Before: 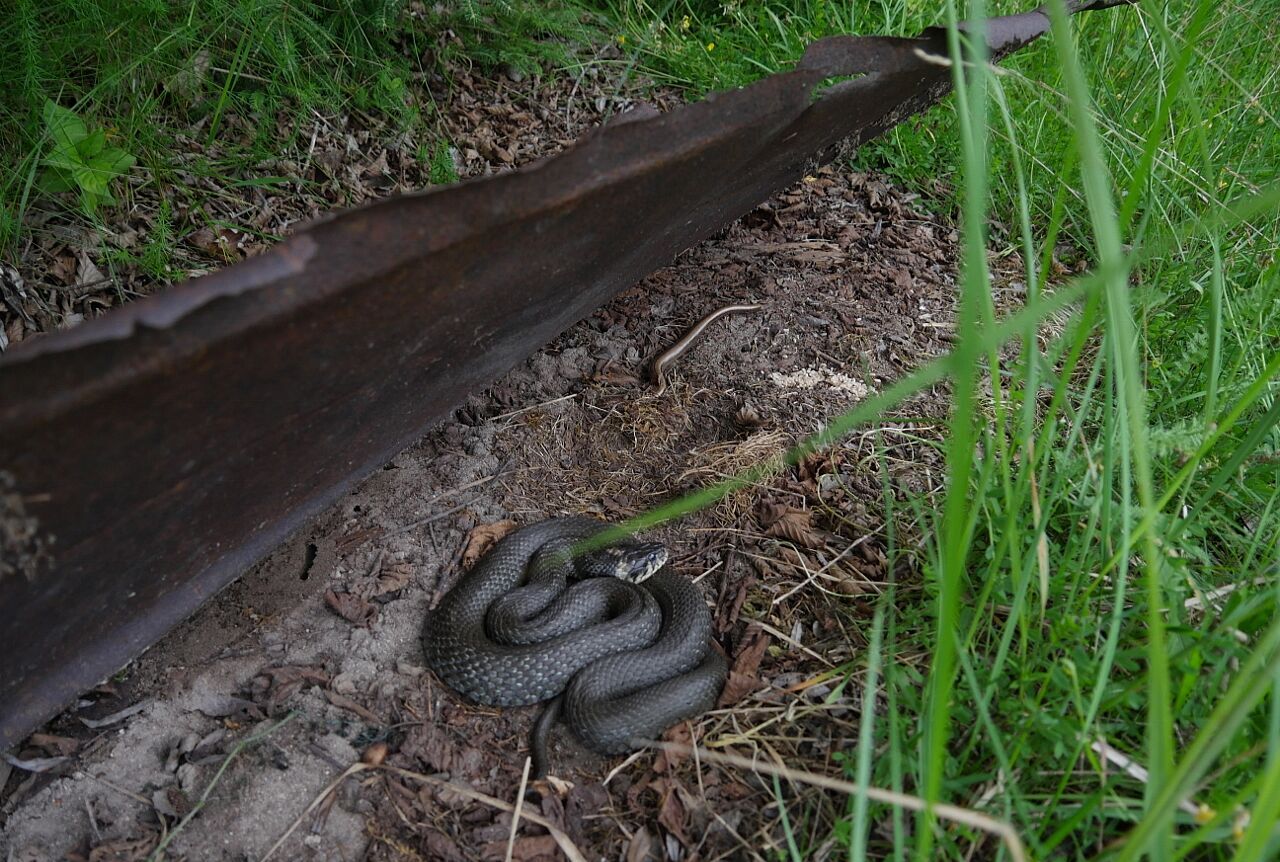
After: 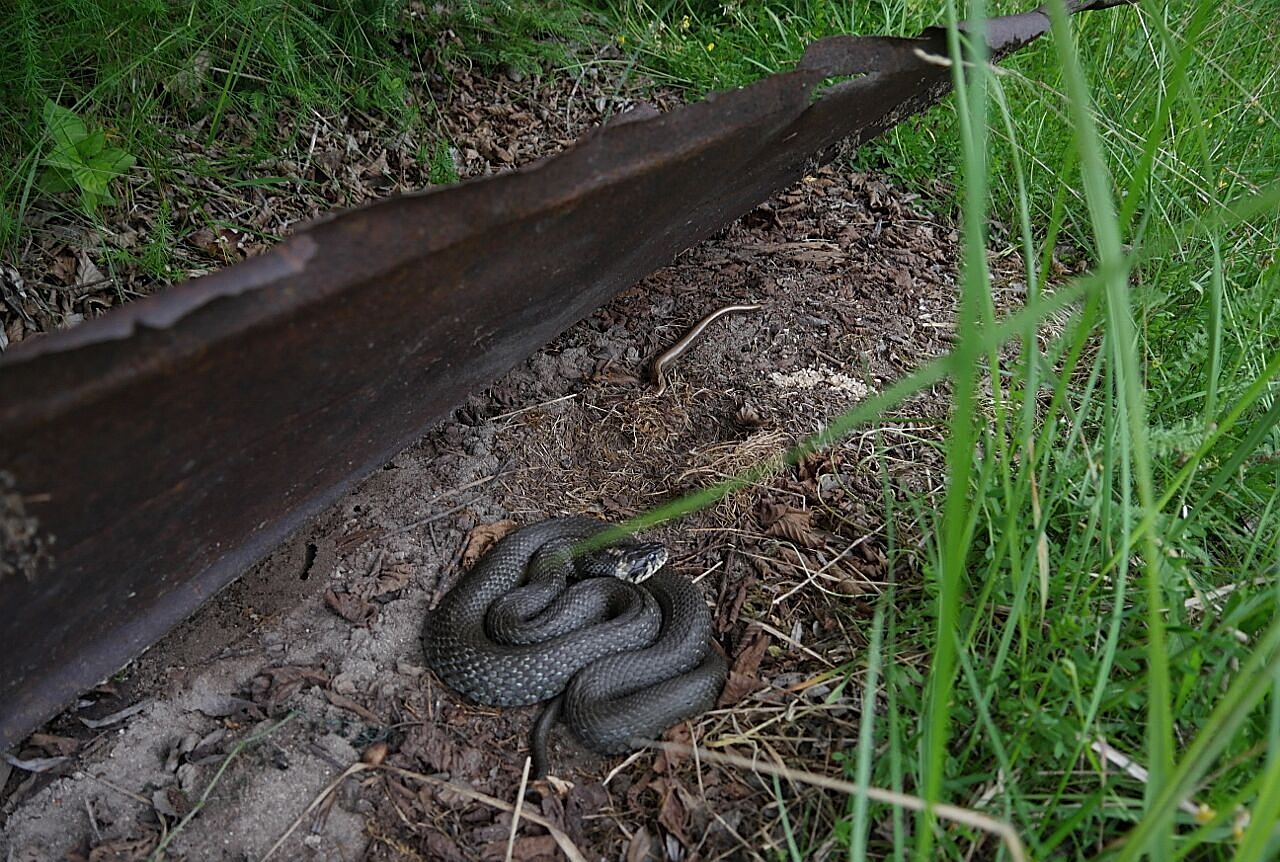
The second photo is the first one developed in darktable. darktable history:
sharpen: on, module defaults
contrast brightness saturation: saturation -0.05
